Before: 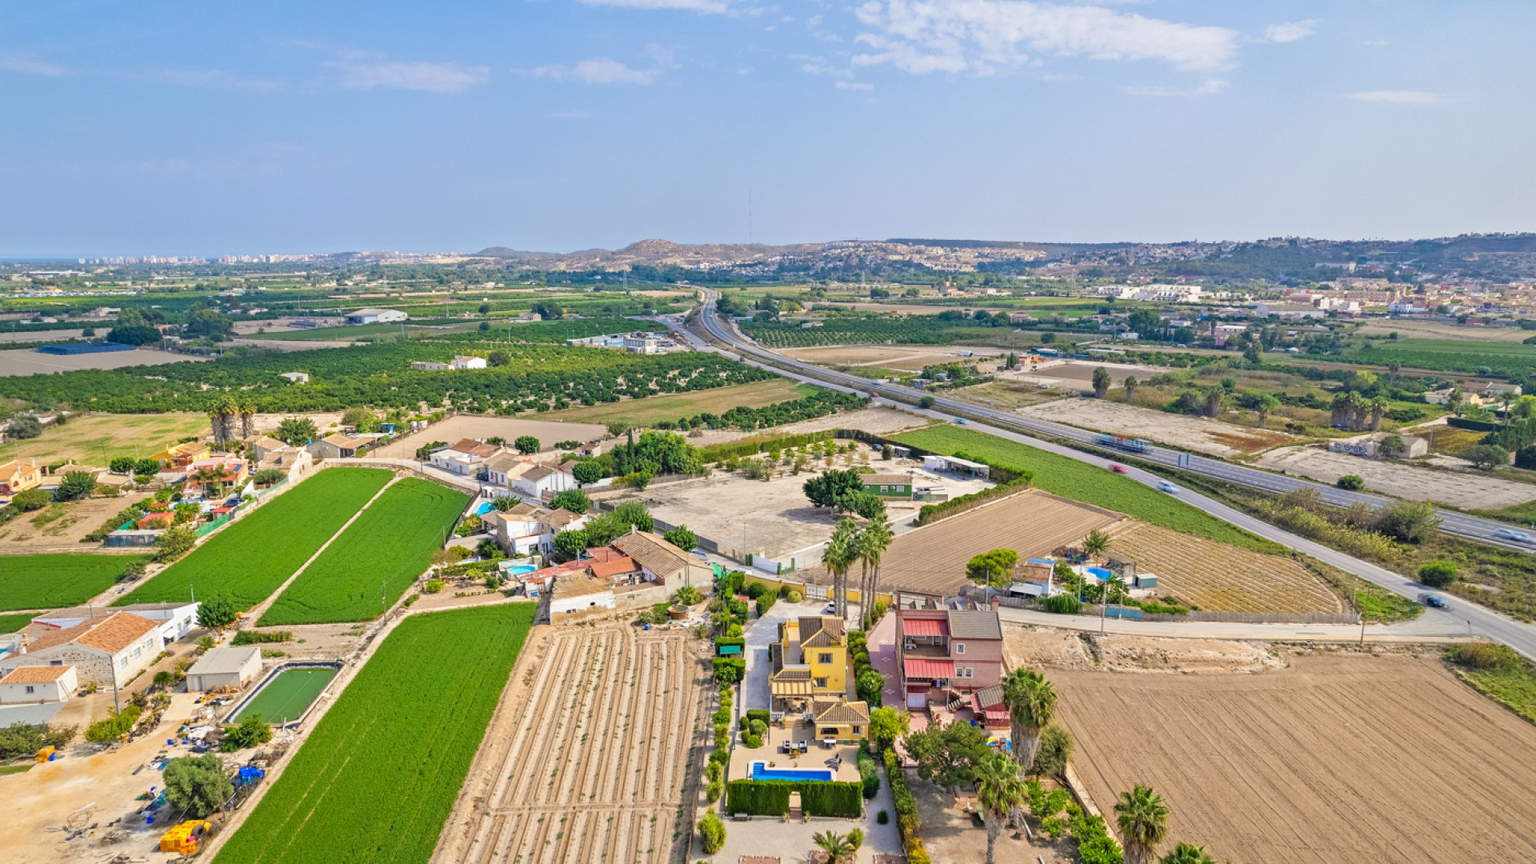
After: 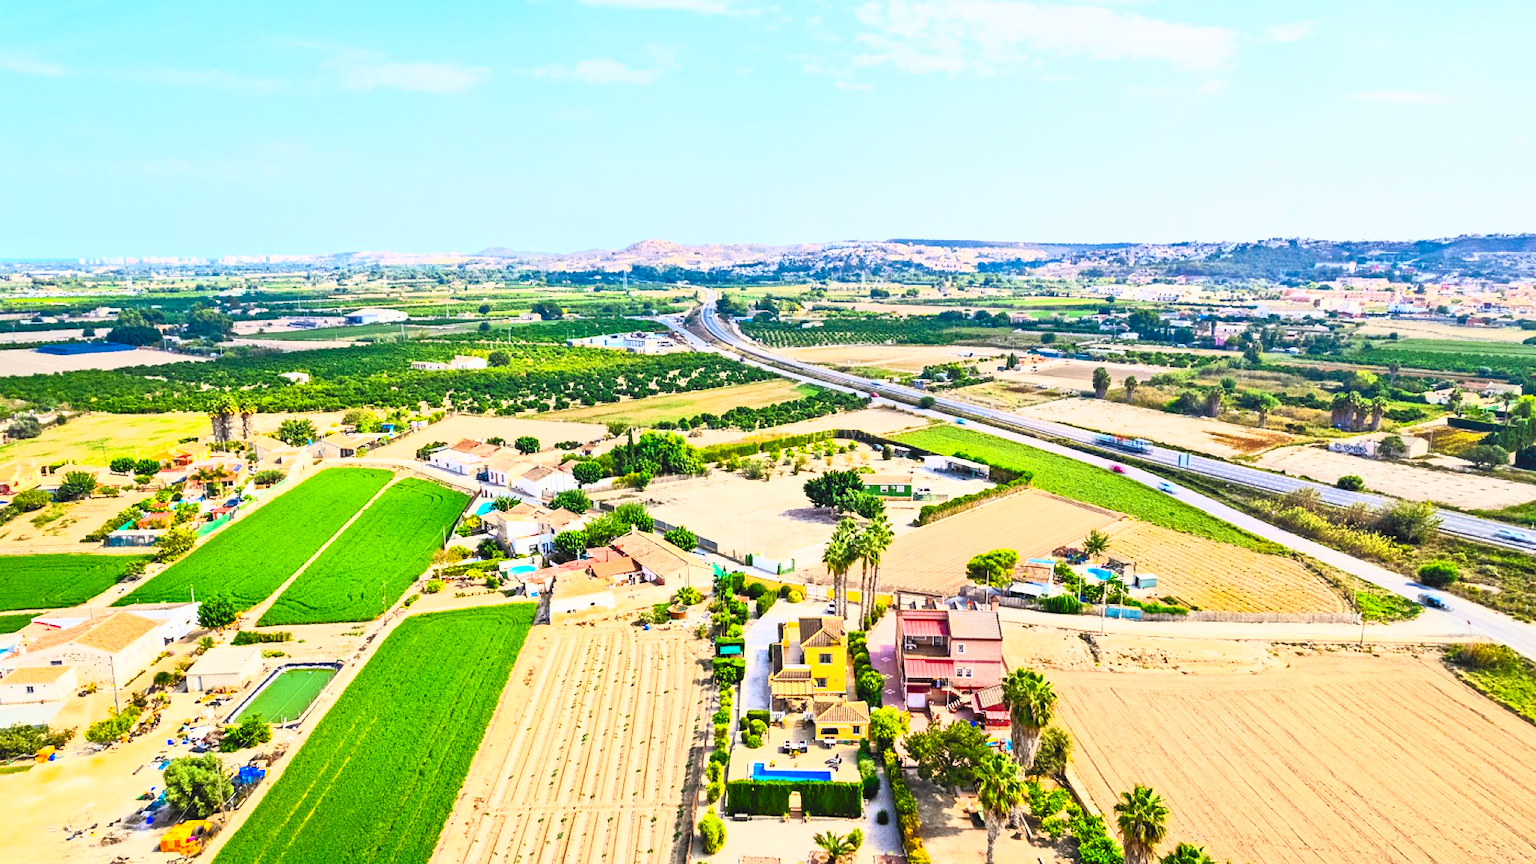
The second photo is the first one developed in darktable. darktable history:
filmic rgb: black relative exposure -7.65 EV, white relative exposure 4.56 EV, hardness 3.61
contrast brightness saturation: contrast 0.981, brightness 0.986, saturation 0.995
exposure: black level correction 0, exposure -0.692 EV, compensate highlight preservation false
tone equalizer: -8 EV -0.414 EV, -7 EV -0.375 EV, -6 EV -0.365 EV, -5 EV -0.229 EV, -3 EV 0.199 EV, -2 EV 0.335 EV, -1 EV 0.372 EV, +0 EV 0.405 EV
